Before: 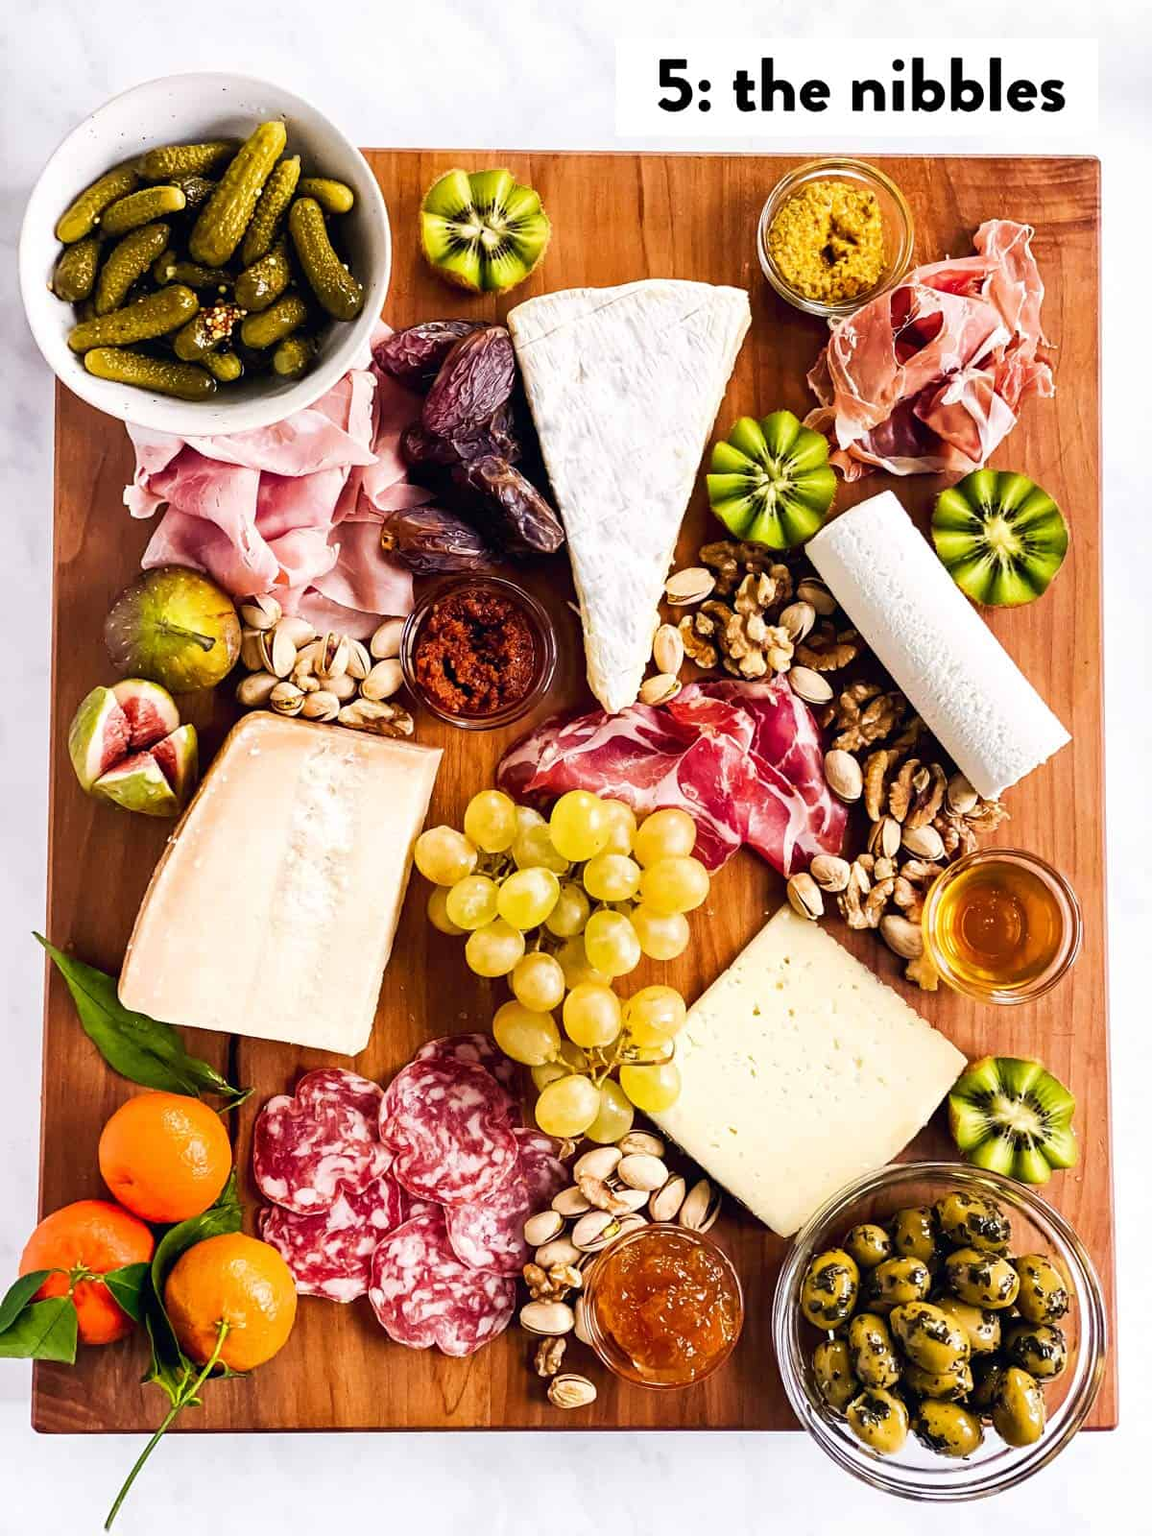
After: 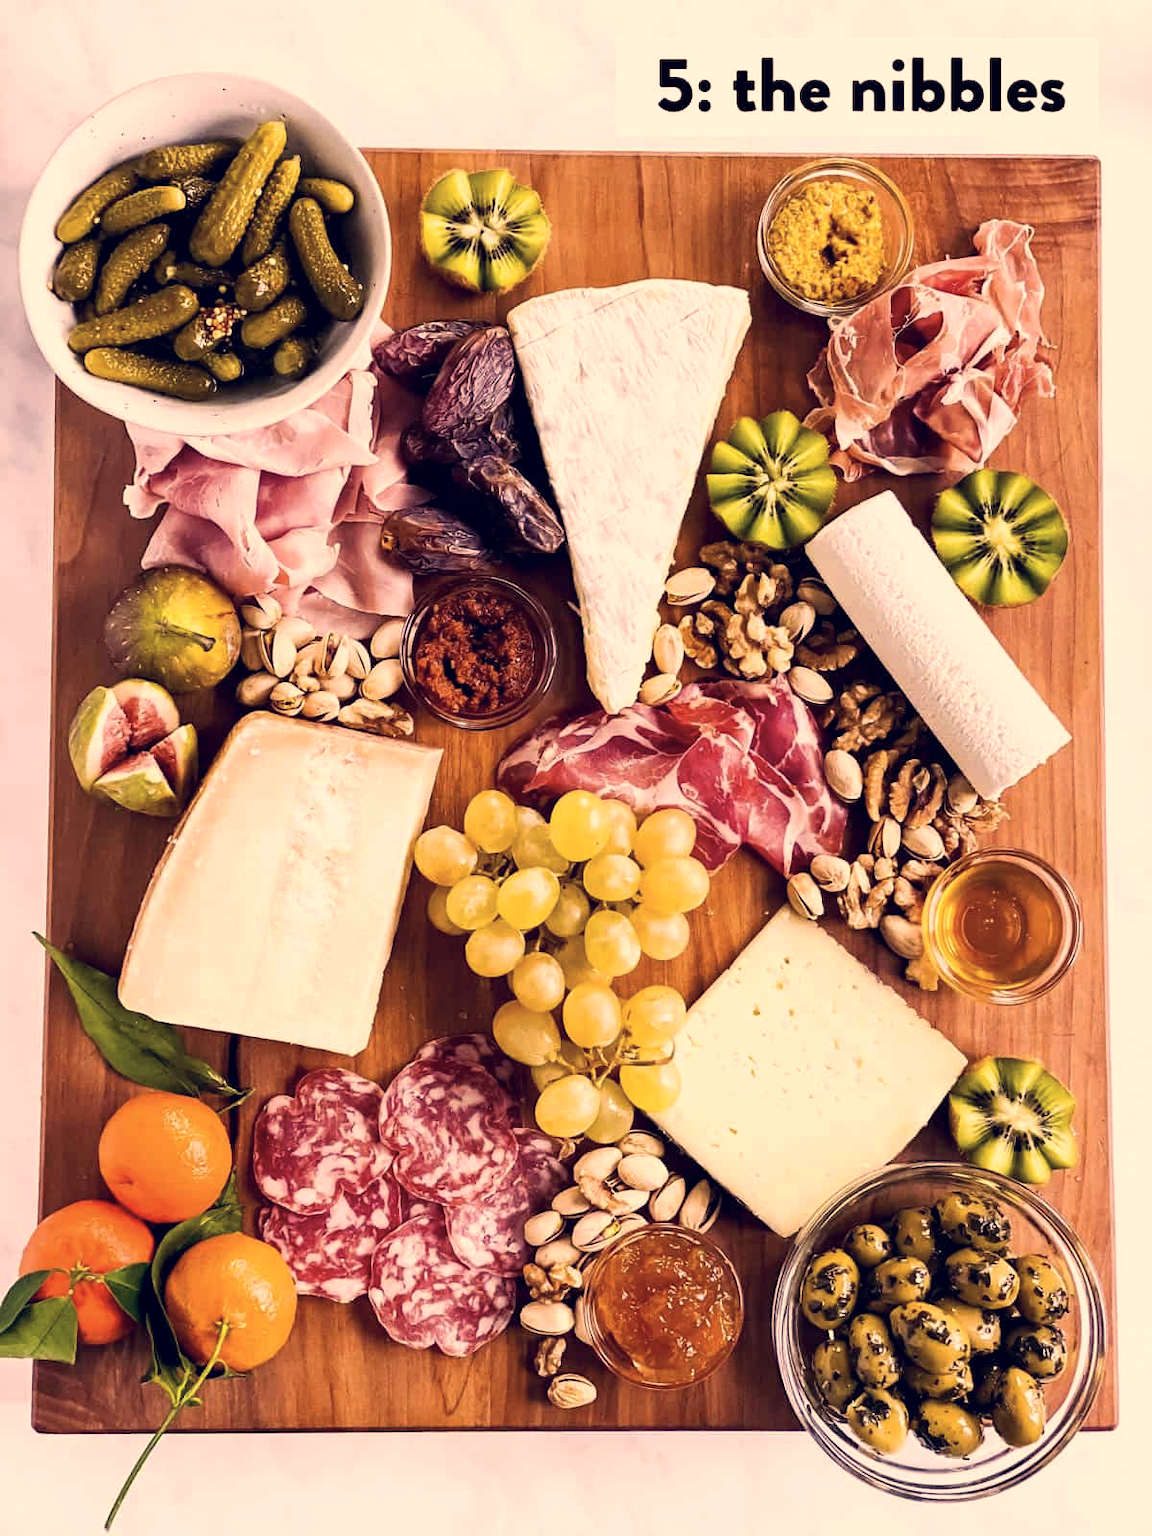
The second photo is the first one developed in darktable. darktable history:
color correction: highlights a* 20.08, highlights b* 26.91, shadows a* 3.47, shadows b* -17.42, saturation 0.721
exposure: black level correction 0.001, compensate exposure bias true, compensate highlight preservation false
